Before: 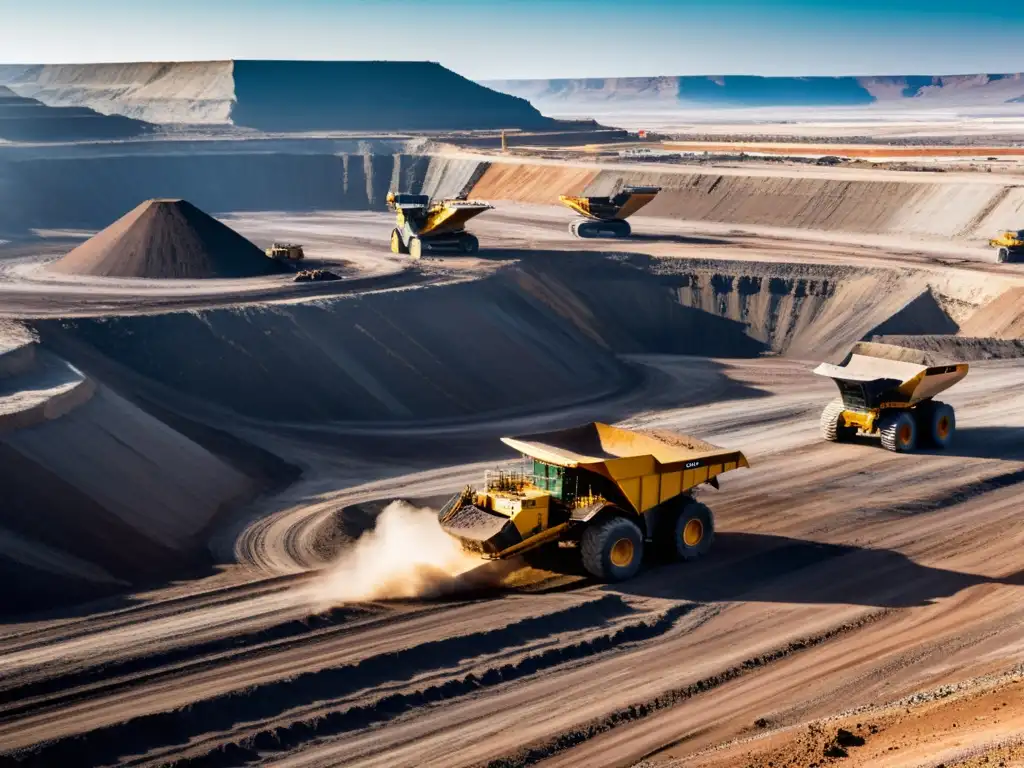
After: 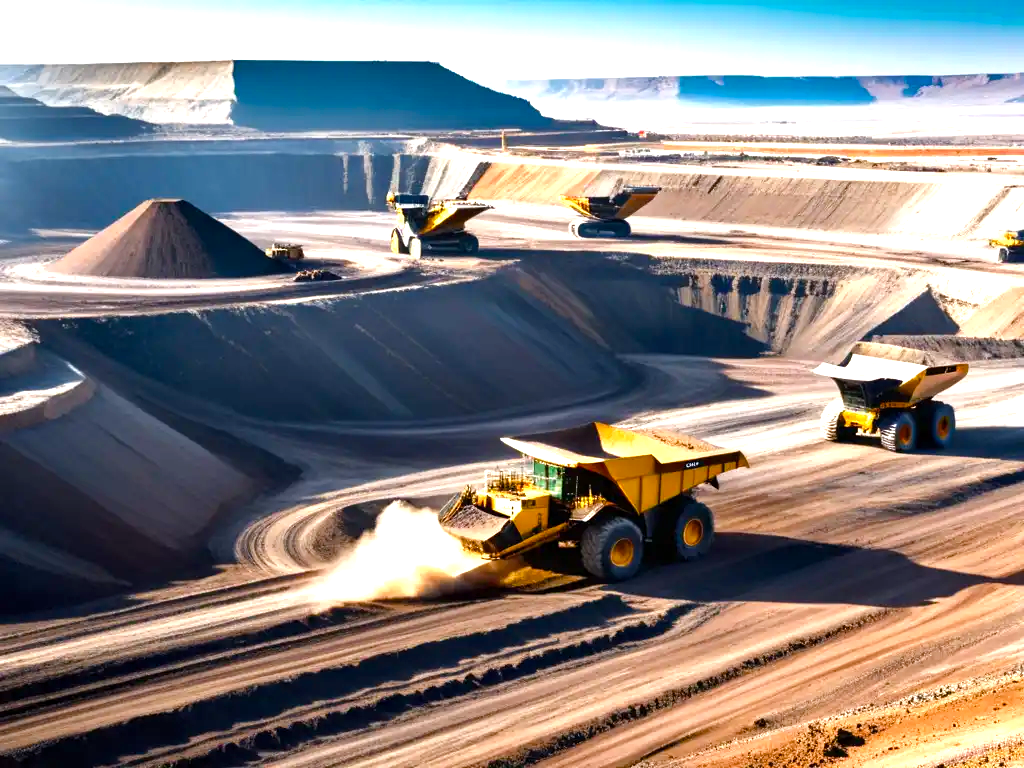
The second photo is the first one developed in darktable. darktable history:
color balance rgb: perceptual saturation grading › global saturation 14.219%, perceptual saturation grading › highlights -25.062%, perceptual saturation grading › shadows 29.665%, perceptual brilliance grading › global brilliance 30.563%
